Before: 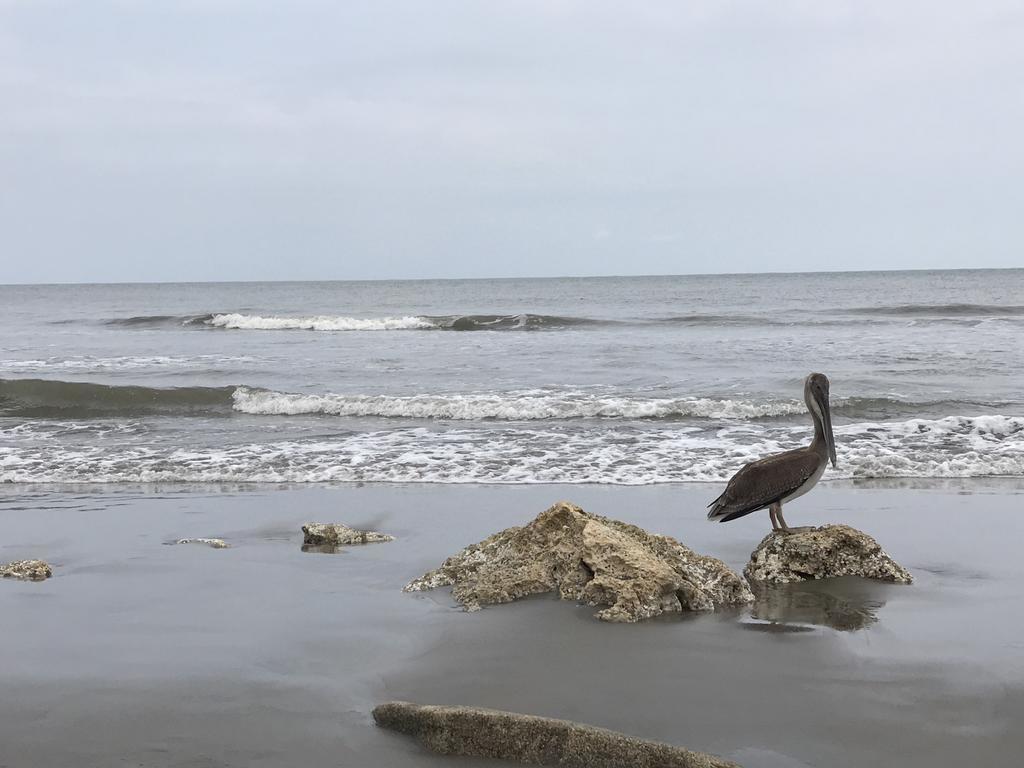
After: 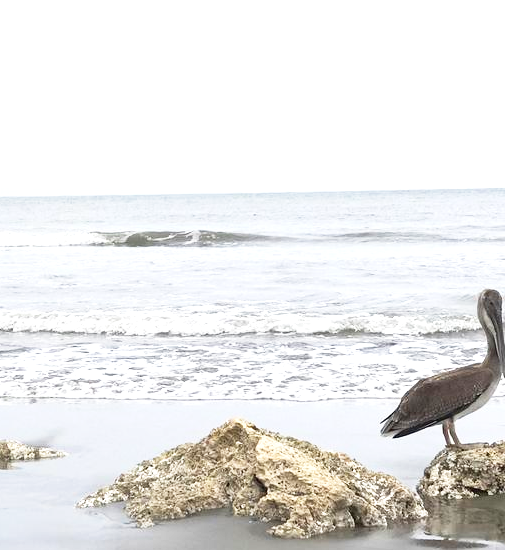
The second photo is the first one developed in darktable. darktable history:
exposure: black level correction 0, exposure 1.001 EV, compensate exposure bias true, compensate highlight preservation false
crop: left 31.968%, top 10.971%, right 18.697%, bottom 17.41%
base curve: curves: ch0 [(0, 0) (0.666, 0.806) (1, 1)], preserve colors none
